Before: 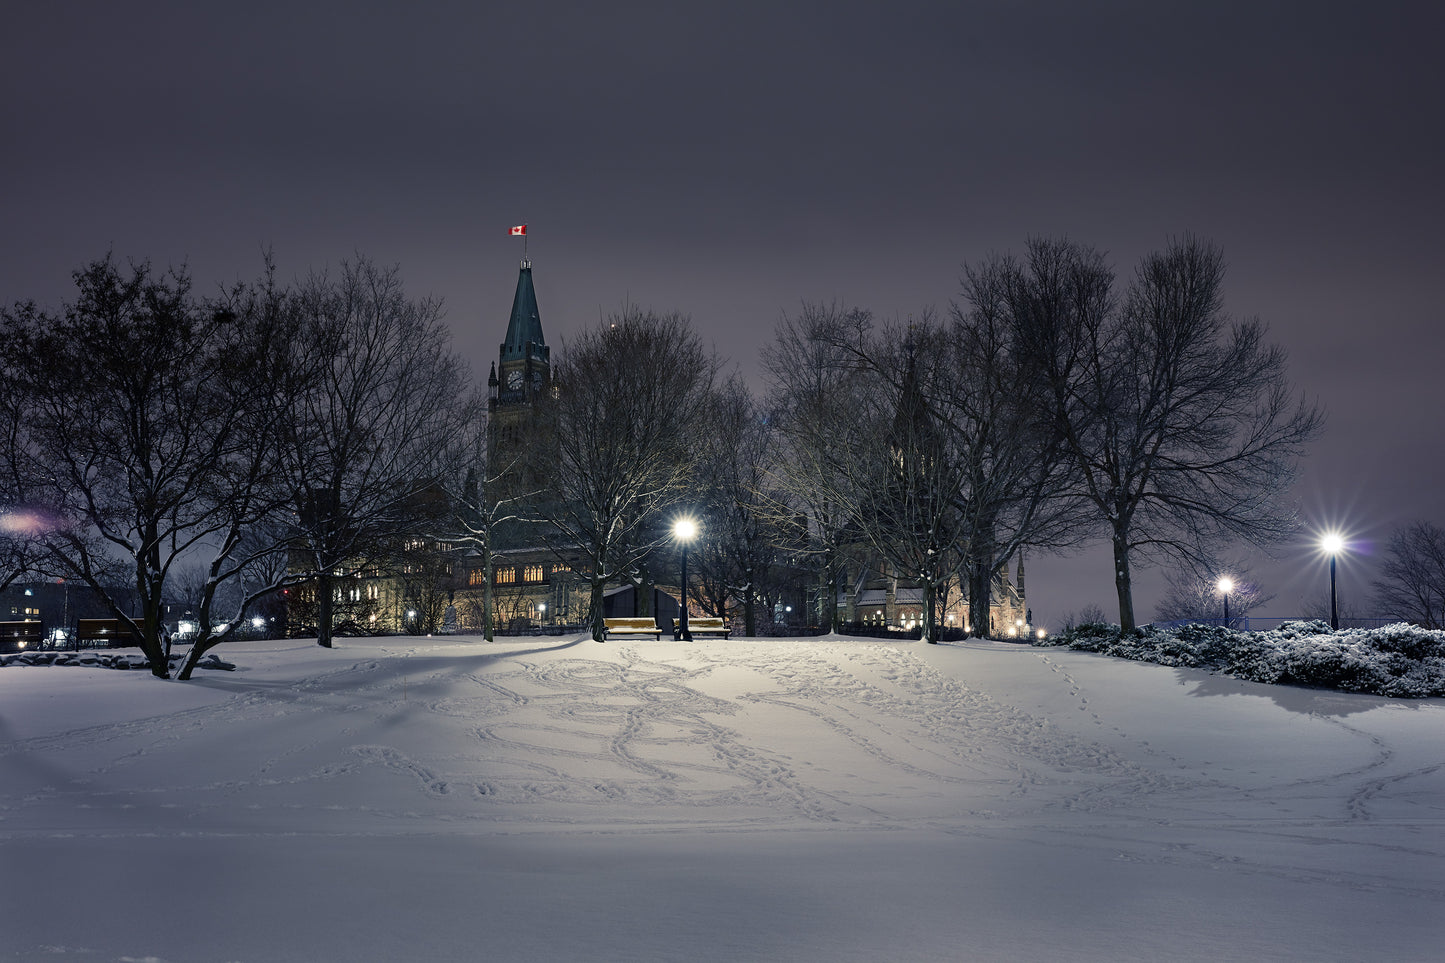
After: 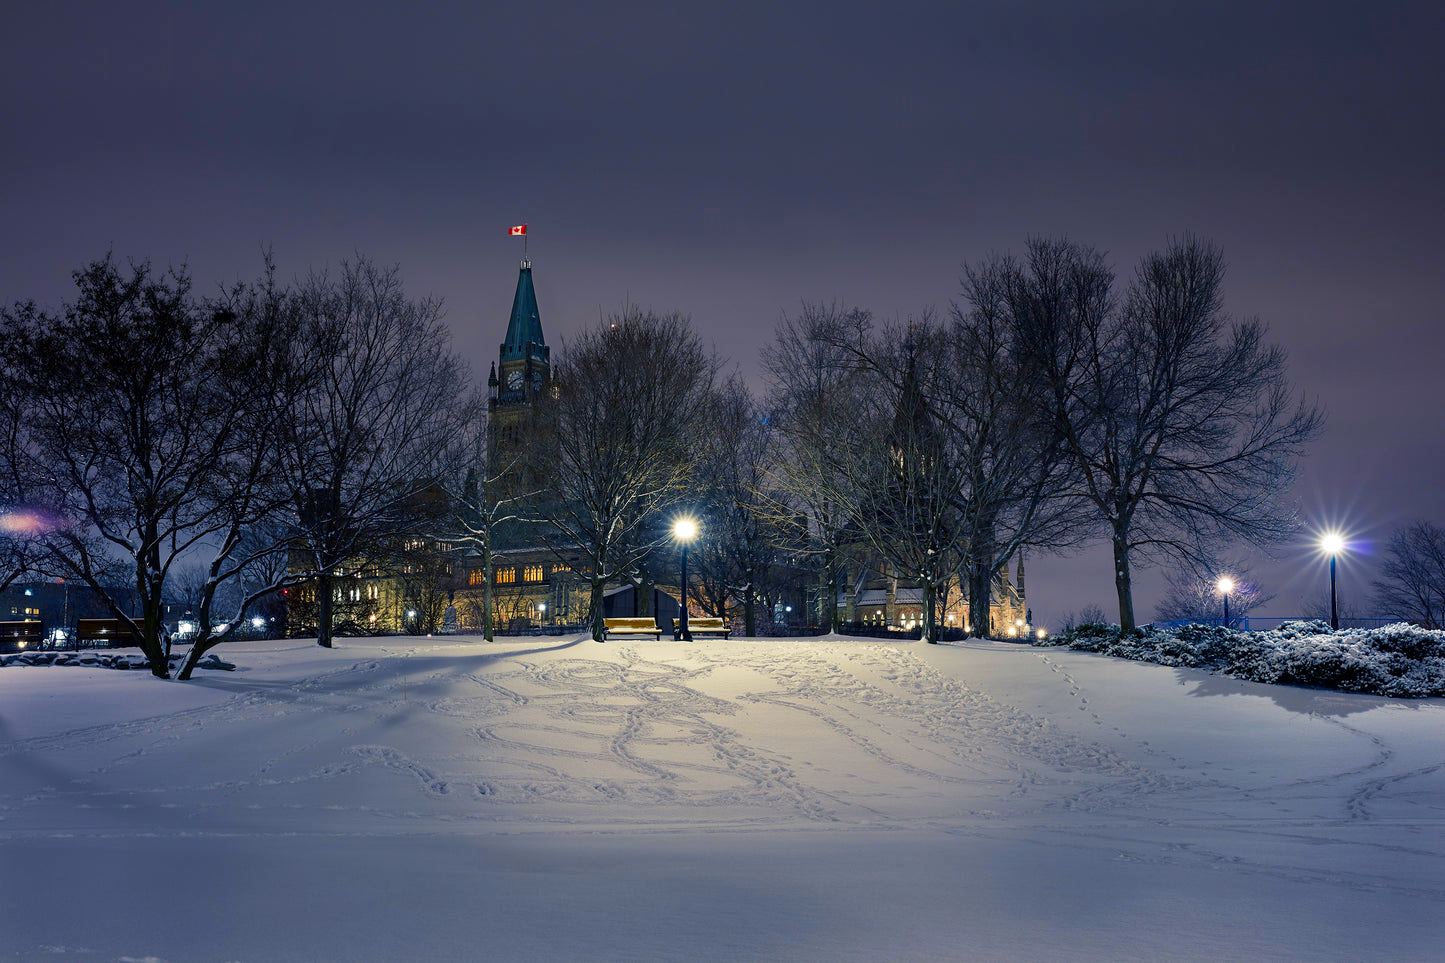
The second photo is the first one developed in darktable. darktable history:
local contrast: highlights 100%, shadows 100%, detail 120%, midtone range 0.2
color contrast: green-magenta contrast 1.55, blue-yellow contrast 1.83
